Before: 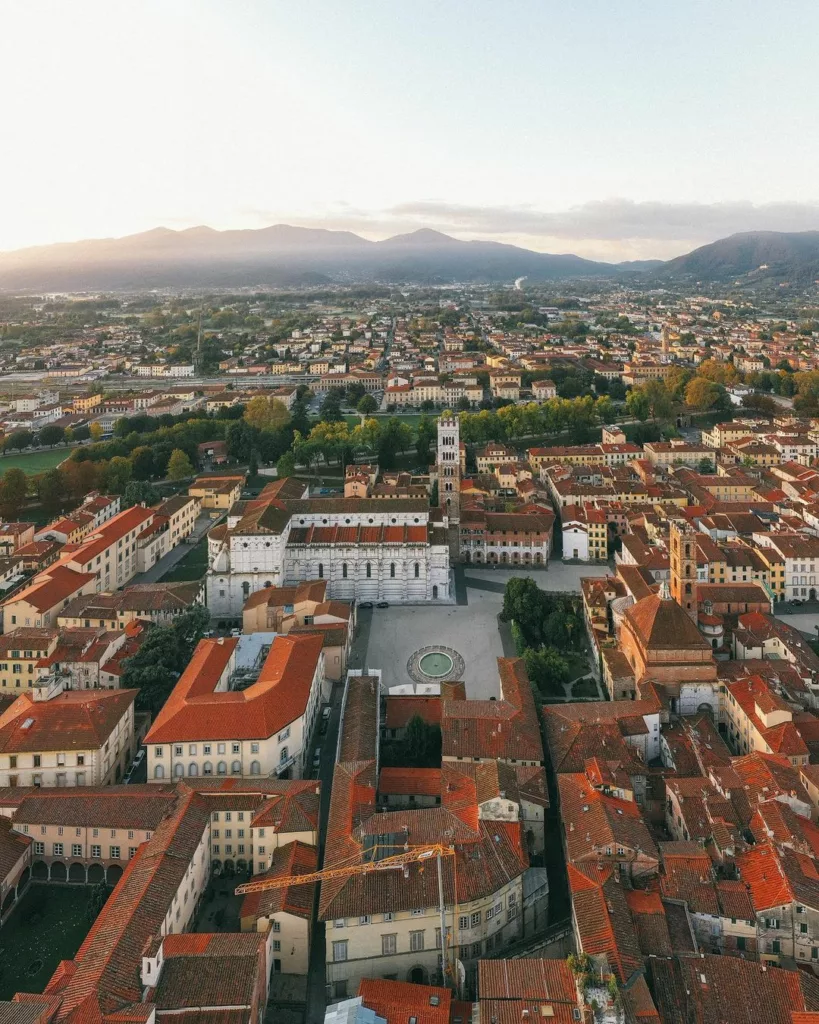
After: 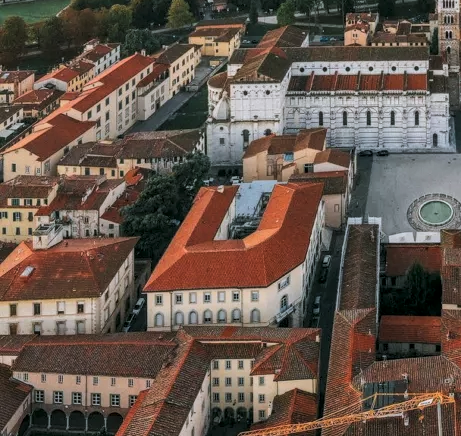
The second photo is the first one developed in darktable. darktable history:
color correction: highlights a* -0.119, highlights b* -5.68, shadows a* -0.139, shadows b* -0.105
crop: top 44.236%, right 43.664%, bottom 13.161%
local contrast: on, module defaults
tone curve: curves: ch0 [(0, 0) (0.068, 0.031) (0.175, 0.132) (0.337, 0.304) (0.498, 0.511) (0.748, 0.762) (0.993, 0.954)]; ch1 [(0, 0) (0.294, 0.184) (0.359, 0.34) (0.362, 0.35) (0.43, 0.41) (0.476, 0.457) (0.499, 0.5) (0.529, 0.523) (0.677, 0.762) (1, 1)]; ch2 [(0, 0) (0.431, 0.419) (0.495, 0.502) (0.524, 0.534) (0.557, 0.56) (0.634, 0.654) (0.728, 0.722) (1, 1)], color space Lab, linked channels, preserve colors none
